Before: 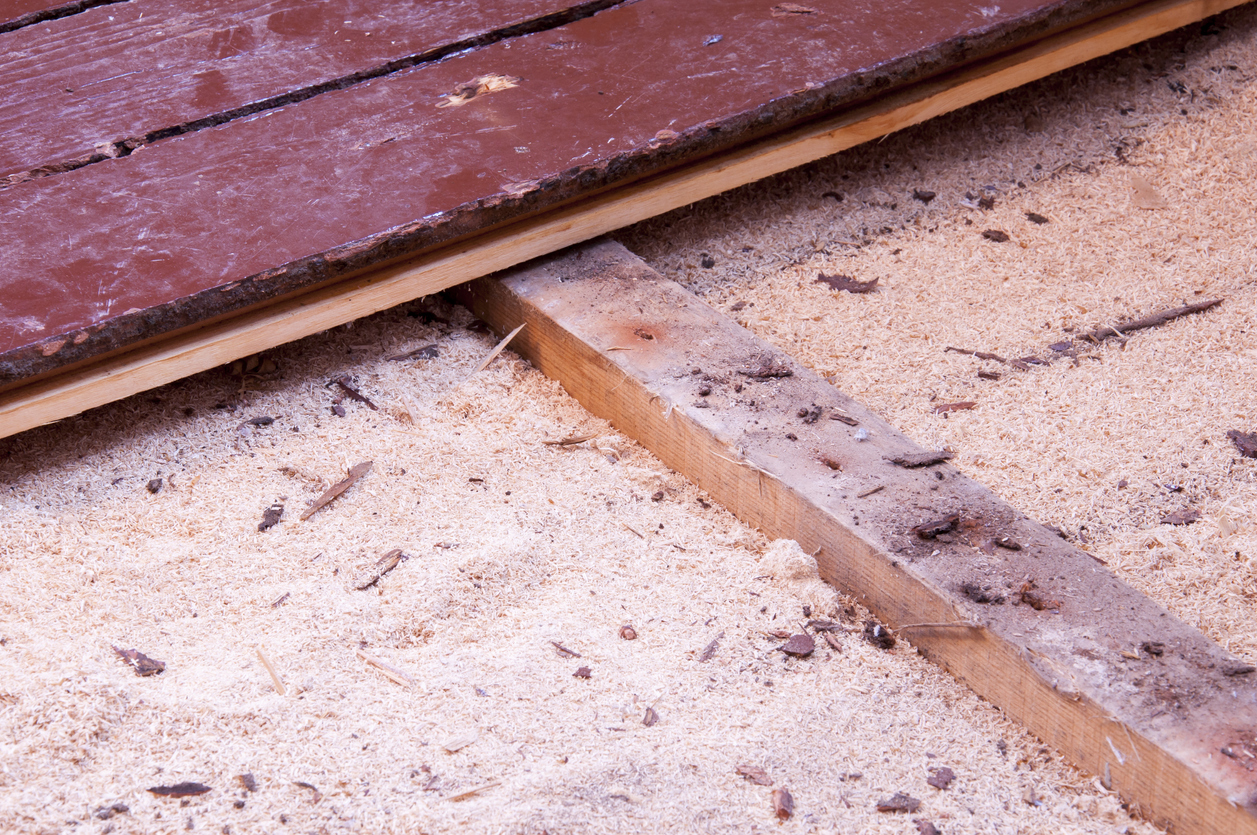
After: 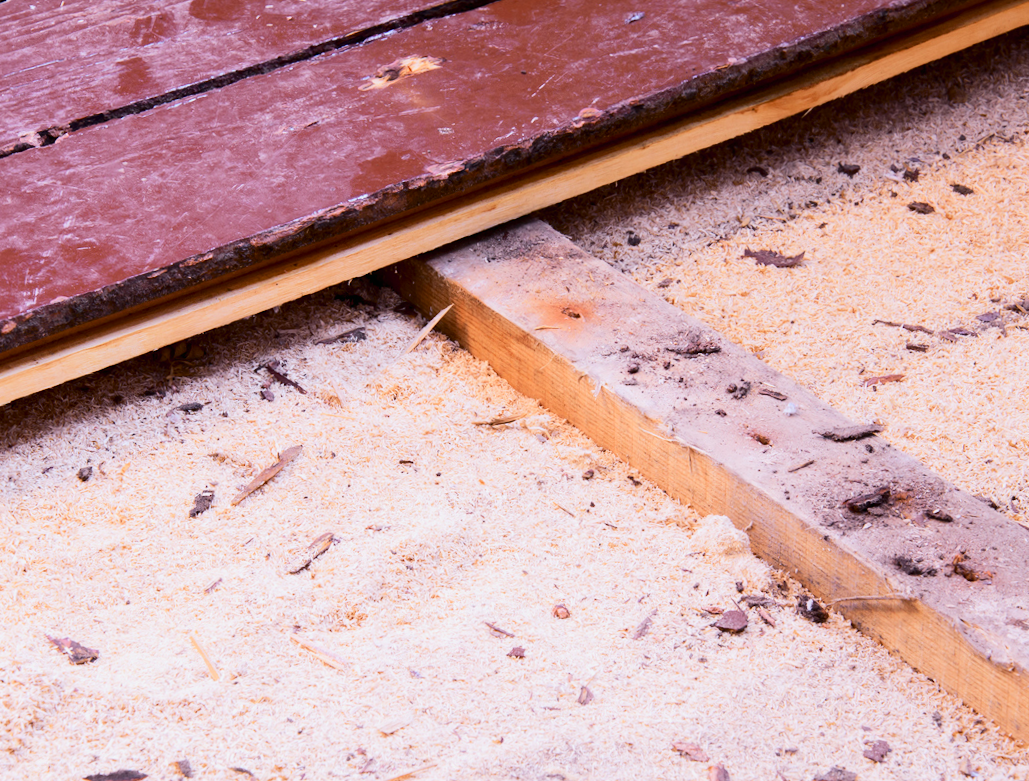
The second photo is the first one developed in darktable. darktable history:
tone curve: curves: ch0 [(0, 0.003) (0.113, 0.081) (0.207, 0.184) (0.515, 0.612) (0.712, 0.793) (0.984, 0.961)]; ch1 [(0, 0) (0.172, 0.123) (0.317, 0.272) (0.414, 0.382) (0.476, 0.479) (0.505, 0.498) (0.534, 0.534) (0.621, 0.65) (0.709, 0.764) (1, 1)]; ch2 [(0, 0) (0.411, 0.424) (0.505, 0.505) (0.521, 0.524) (0.537, 0.57) (0.65, 0.699) (1, 1)], color space Lab, independent channels, preserve colors none
crop and rotate: angle 1.1°, left 4.397%, top 1.232%, right 11.364%, bottom 2.464%
